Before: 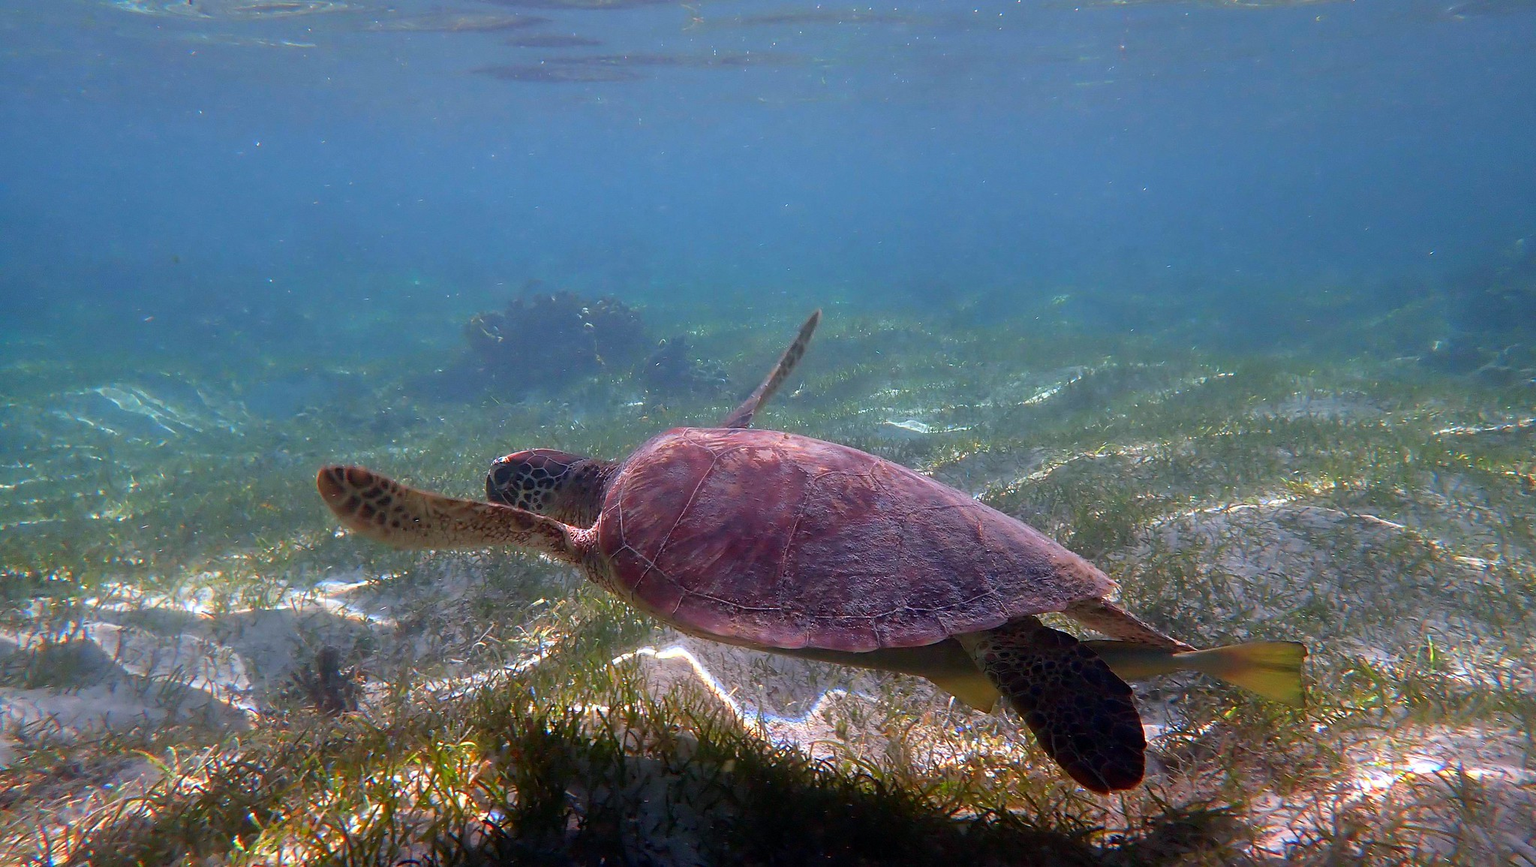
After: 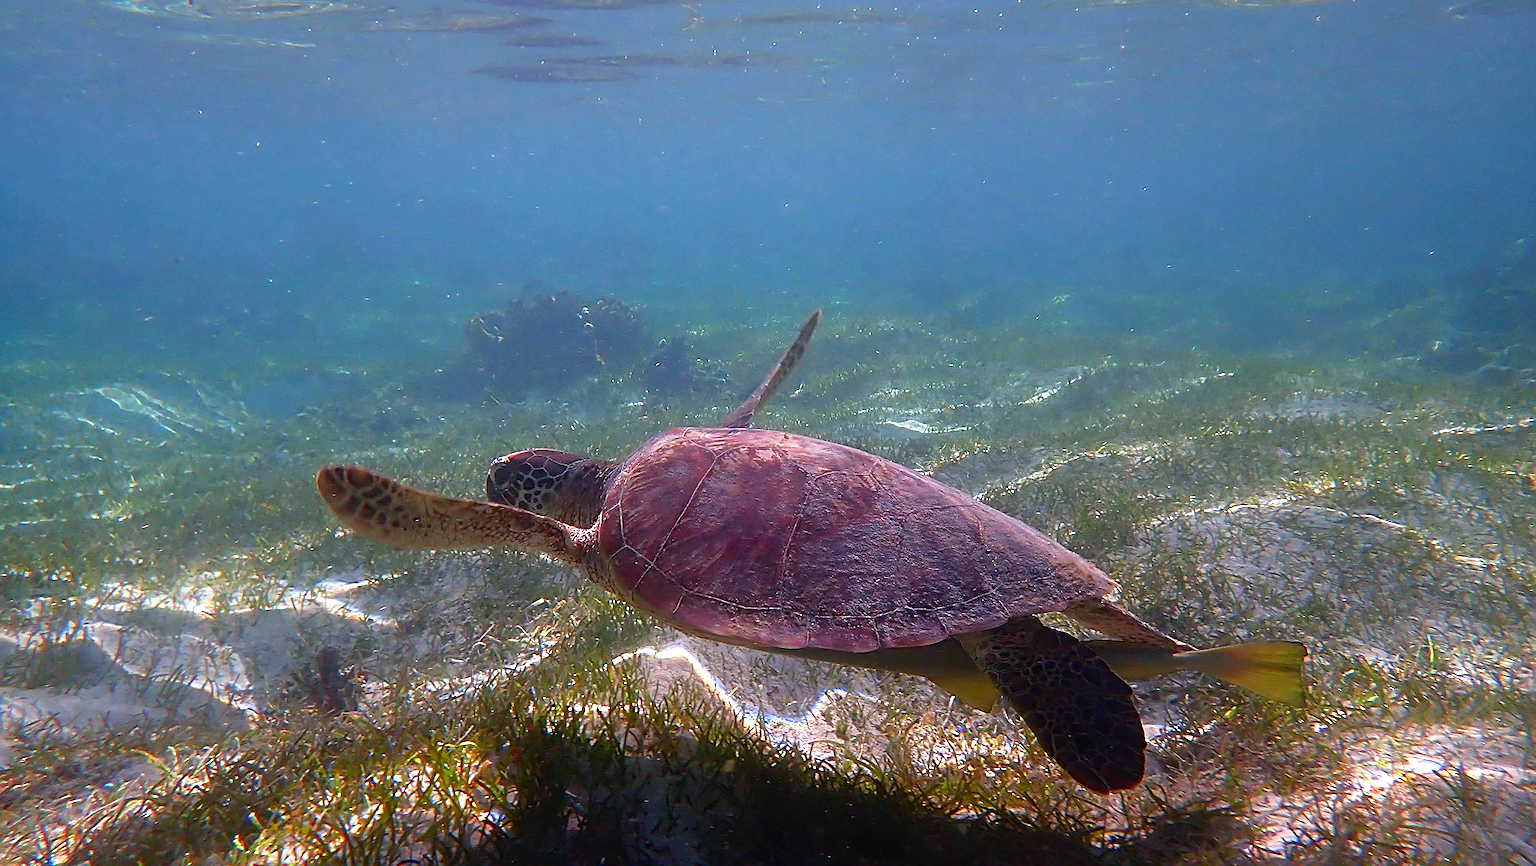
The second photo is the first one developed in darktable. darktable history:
contrast equalizer: y [[0.5, 0.5, 0.472, 0.5, 0.5, 0.5], [0.5 ×6], [0.5 ×6], [0 ×6], [0 ×6]]
sharpen: on, module defaults
color balance rgb: shadows lift › chroma 1%, shadows lift › hue 28.8°, power › hue 60°, highlights gain › chroma 1%, highlights gain › hue 60°, global offset › luminance 0.25%, perceptual saturation grading › highlights -20%, perceptual saturation grading › shadows 20%, perceptual brilliance grading › highlights 10%, perceptual brilliance grading › shadows -5%, global vibrance 19.67%
